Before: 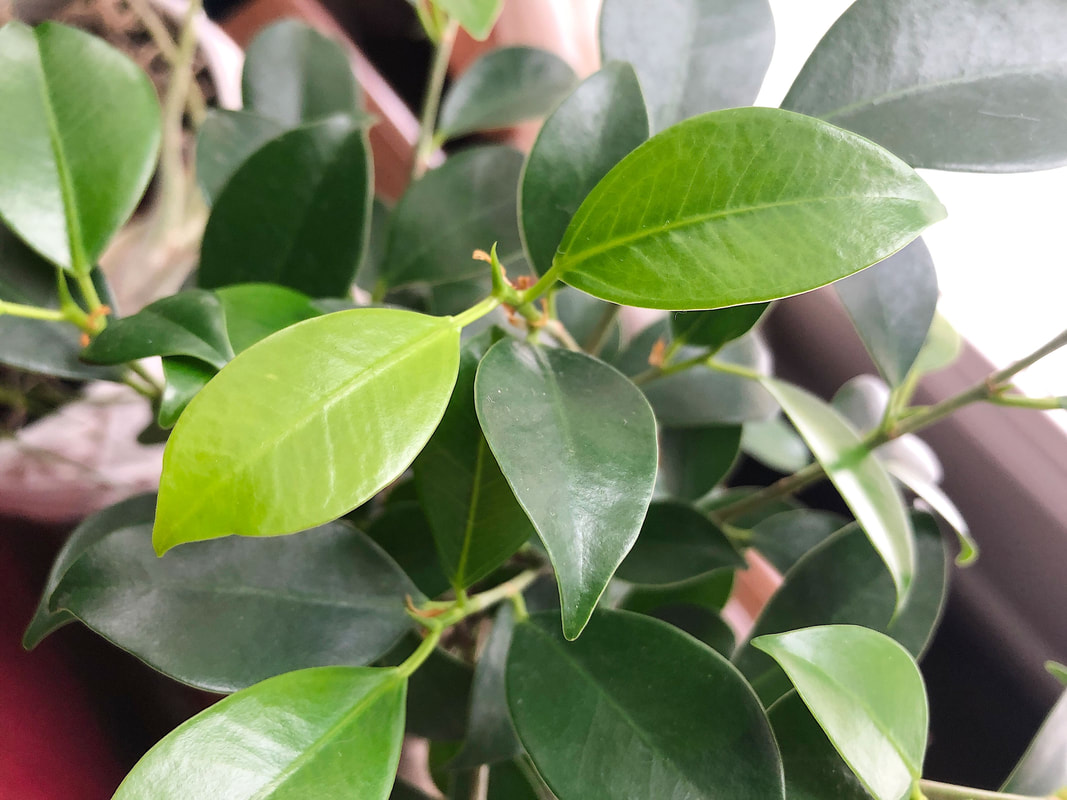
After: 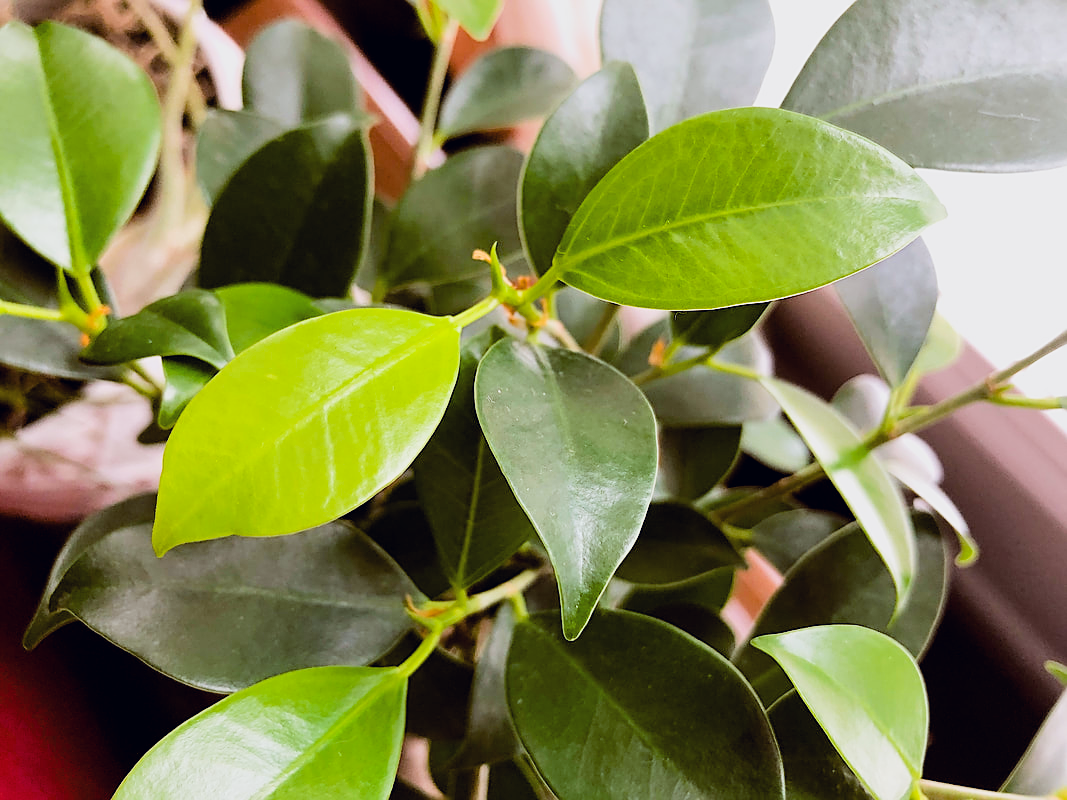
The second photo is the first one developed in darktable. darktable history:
color correction: highlights a* 0.207, highlights b* 2.7, shadows a* -0.874, shadows b* -4.78
sharpen: on, module defaults
color balance: lift [1, 1.011, 0.999, 0.989], gamma [1.109, 1.045, 1.039, 0.955], gain [0.917, 0.936, 0.952, 1.064], contrast 2.32%, contrast fulcrum 19%, output saturation 101%
filmic rgb: black relative exposure -5 EV, white relative exposure 3.5 EV, hardness 3.19, contrast 1.4, highlights saturation mix -50%
tone equalizer: on, module defaults
color balance rgb: perceptual saturation grading › global saturation 25%, global vibrance 20%
